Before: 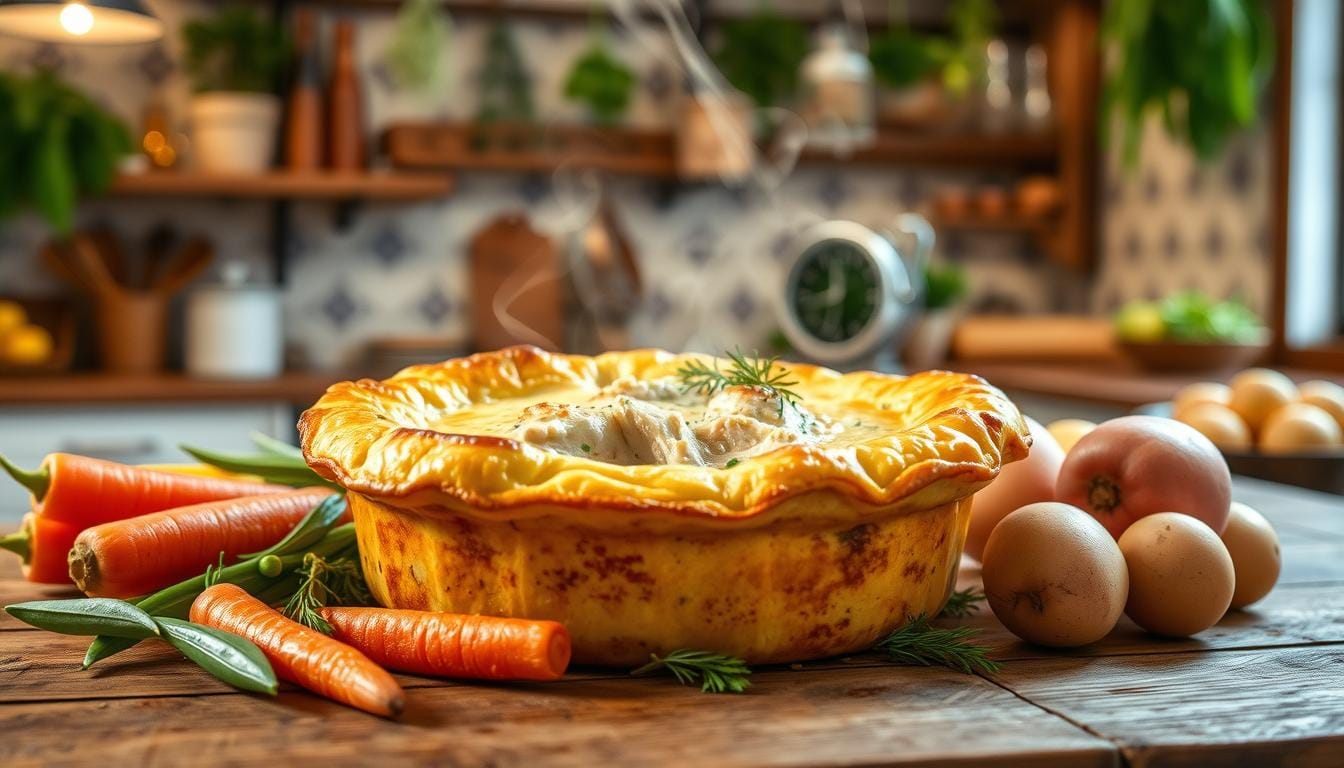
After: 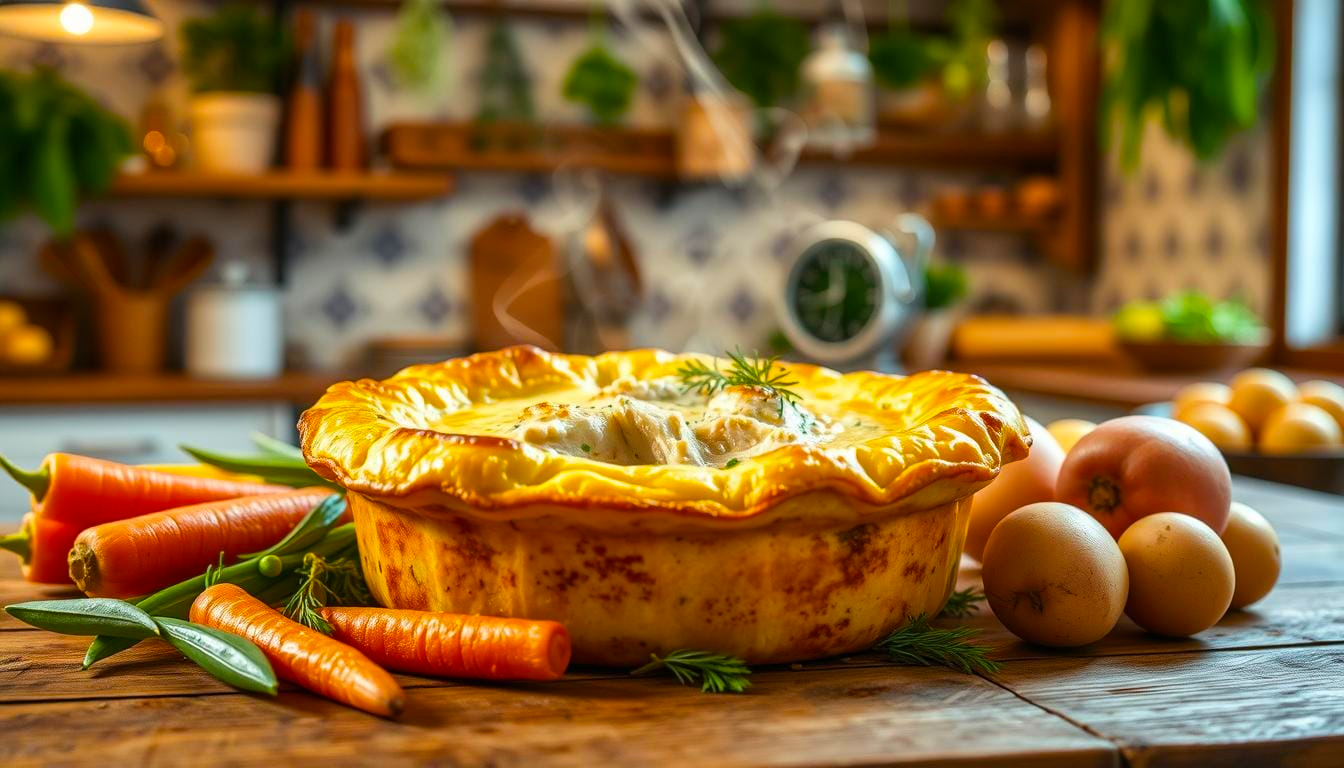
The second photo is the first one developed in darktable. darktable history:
color balance rgb: shadows fall-off 298.631%, white fulcrum 1.99 EV, highlights fall-off 299.204%, perceptual saturation grading › global saturation 25.851%, mask middle-gray fulcrum 99.568%, global vibrance 20%, contrast gray fulcrum 38.328%
